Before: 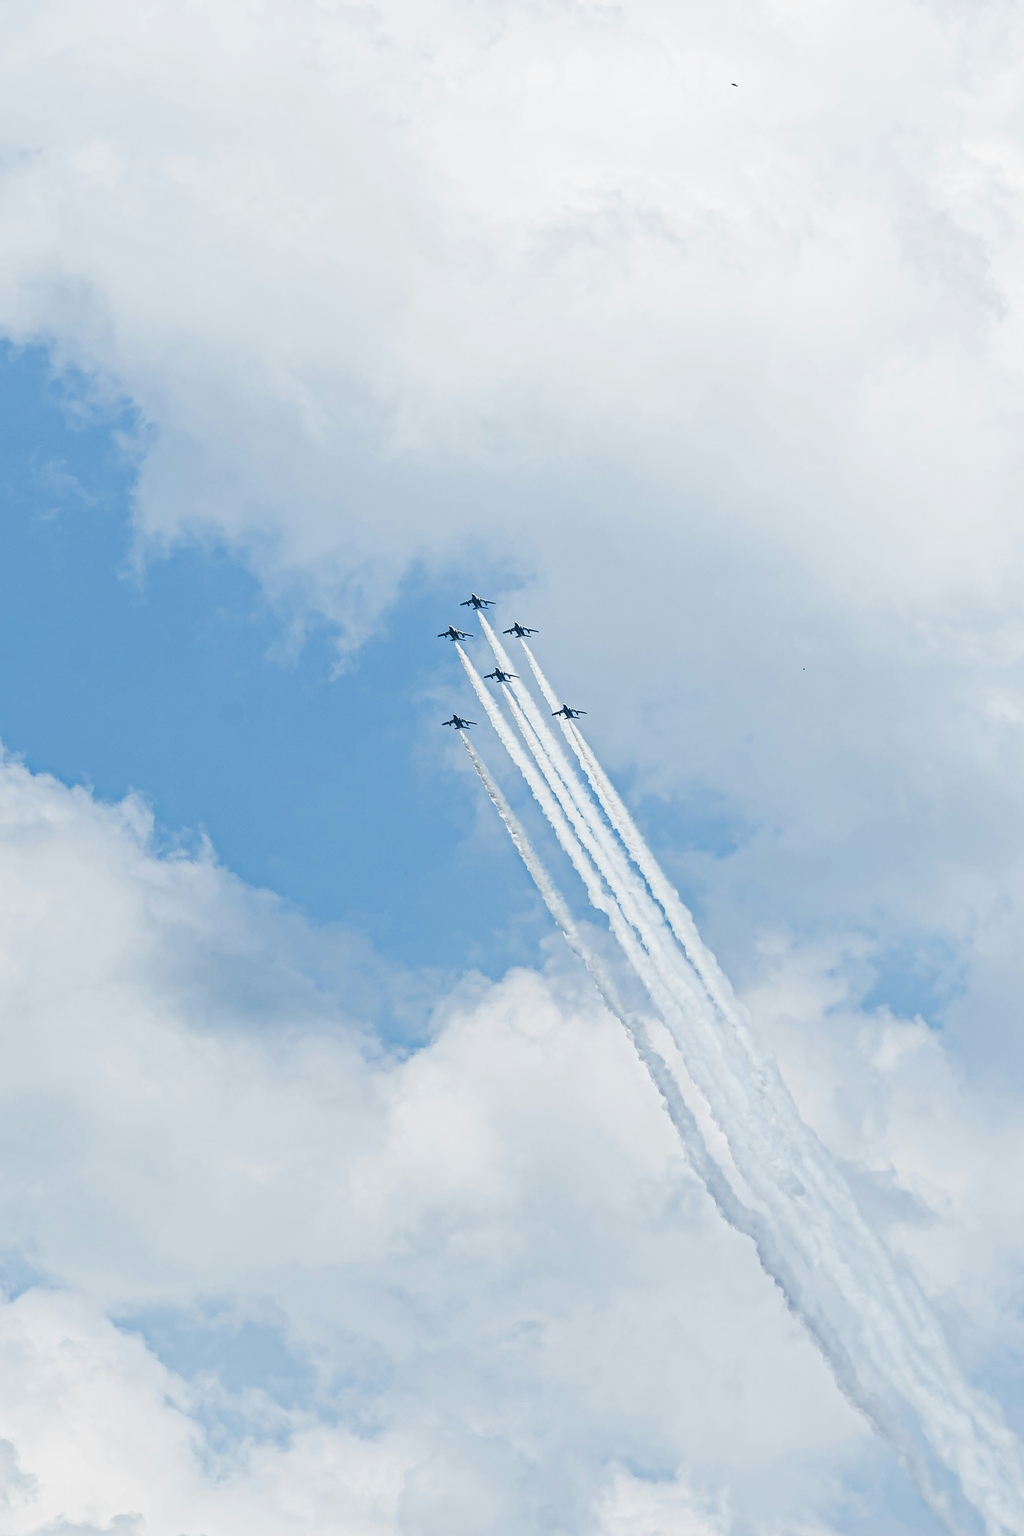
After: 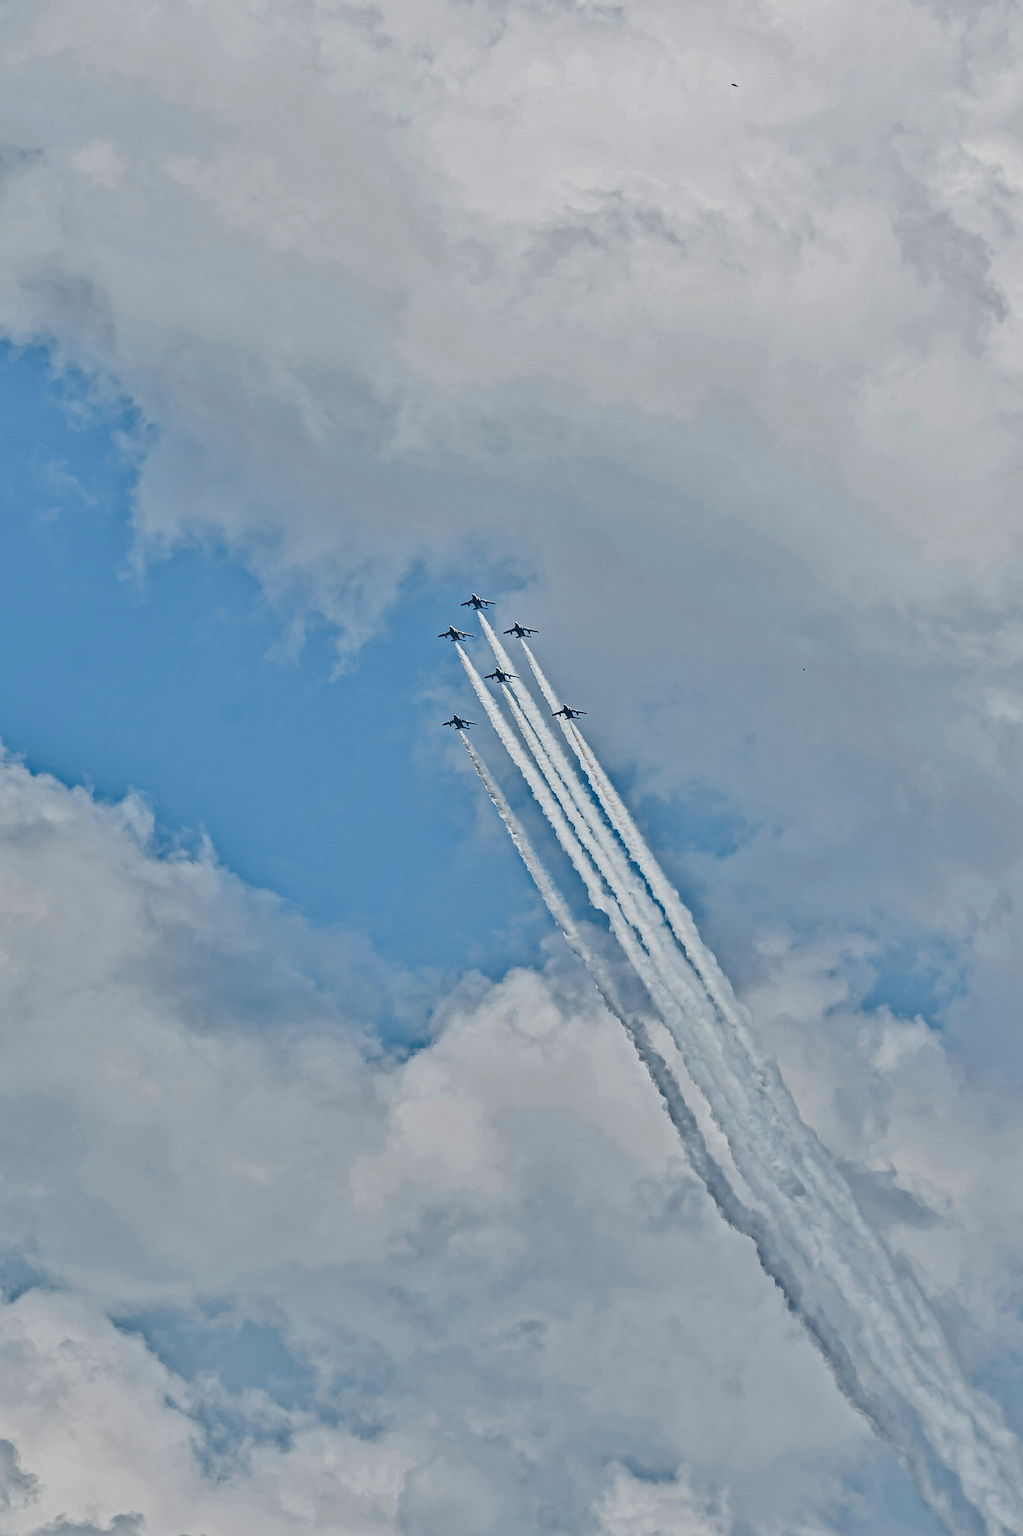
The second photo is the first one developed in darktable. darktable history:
shadows and highlights: white point adjustment -3.68, highlights -63.3, soften with gaussian
